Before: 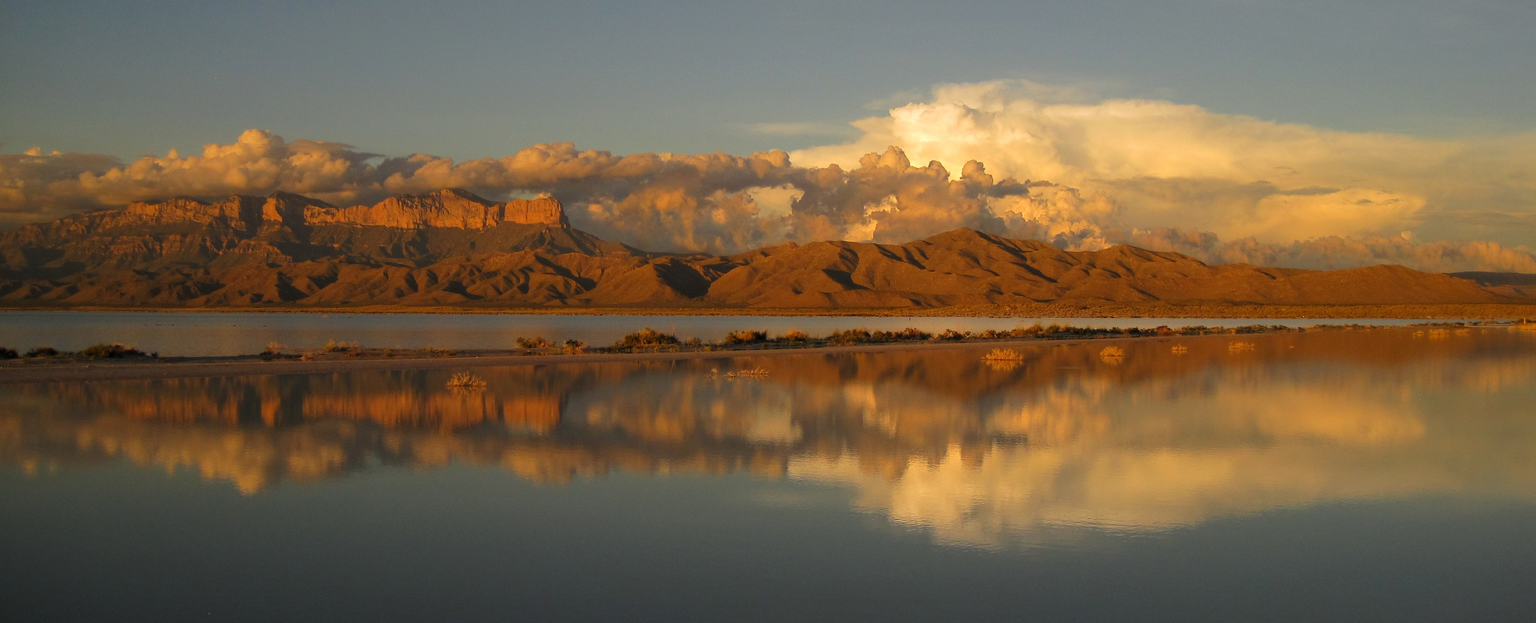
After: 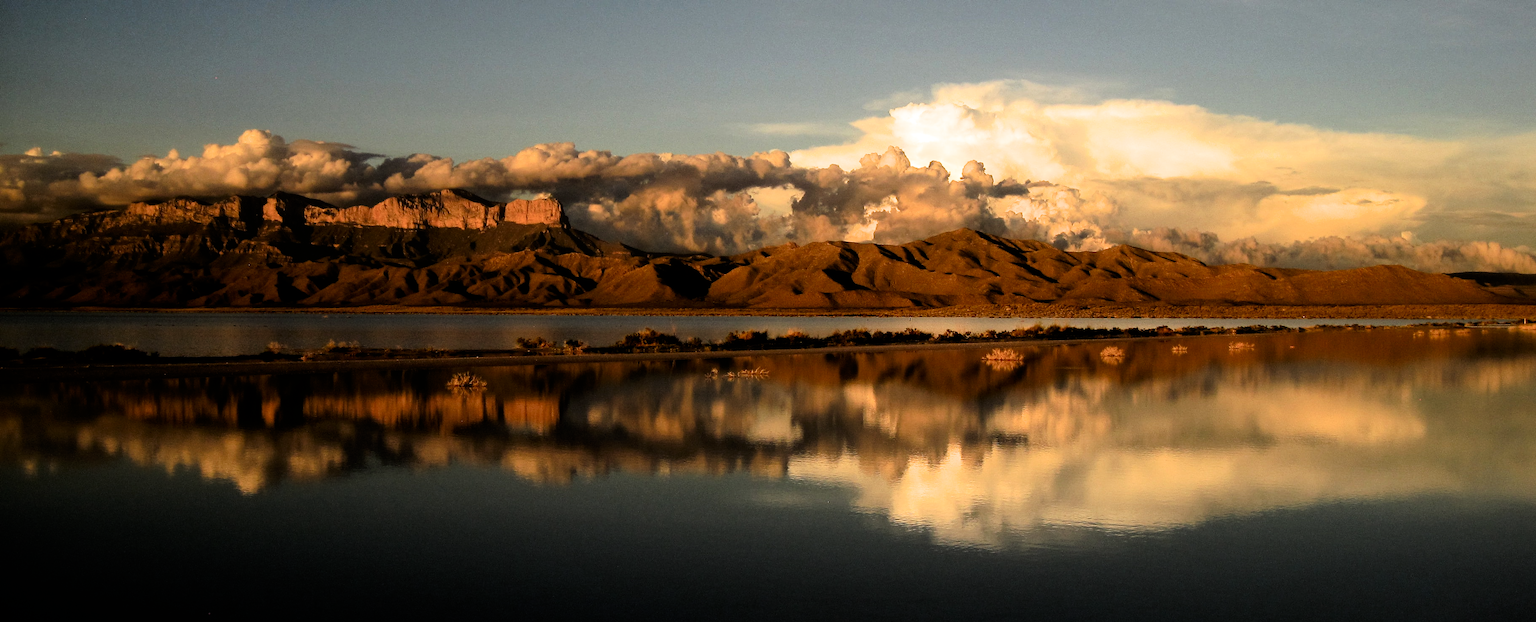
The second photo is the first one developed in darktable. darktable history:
contrast brightness saturation: contrast 0.146, brightness -0.011, saturation 0.098
filmic rgb: black relative exposure -3.74 EV, white relative exposure 2.39 EV, dynamic range scaling -49.73%, hardness 3.43, latitude 29.7%, contrast 1.793, color science v6 (2022)
